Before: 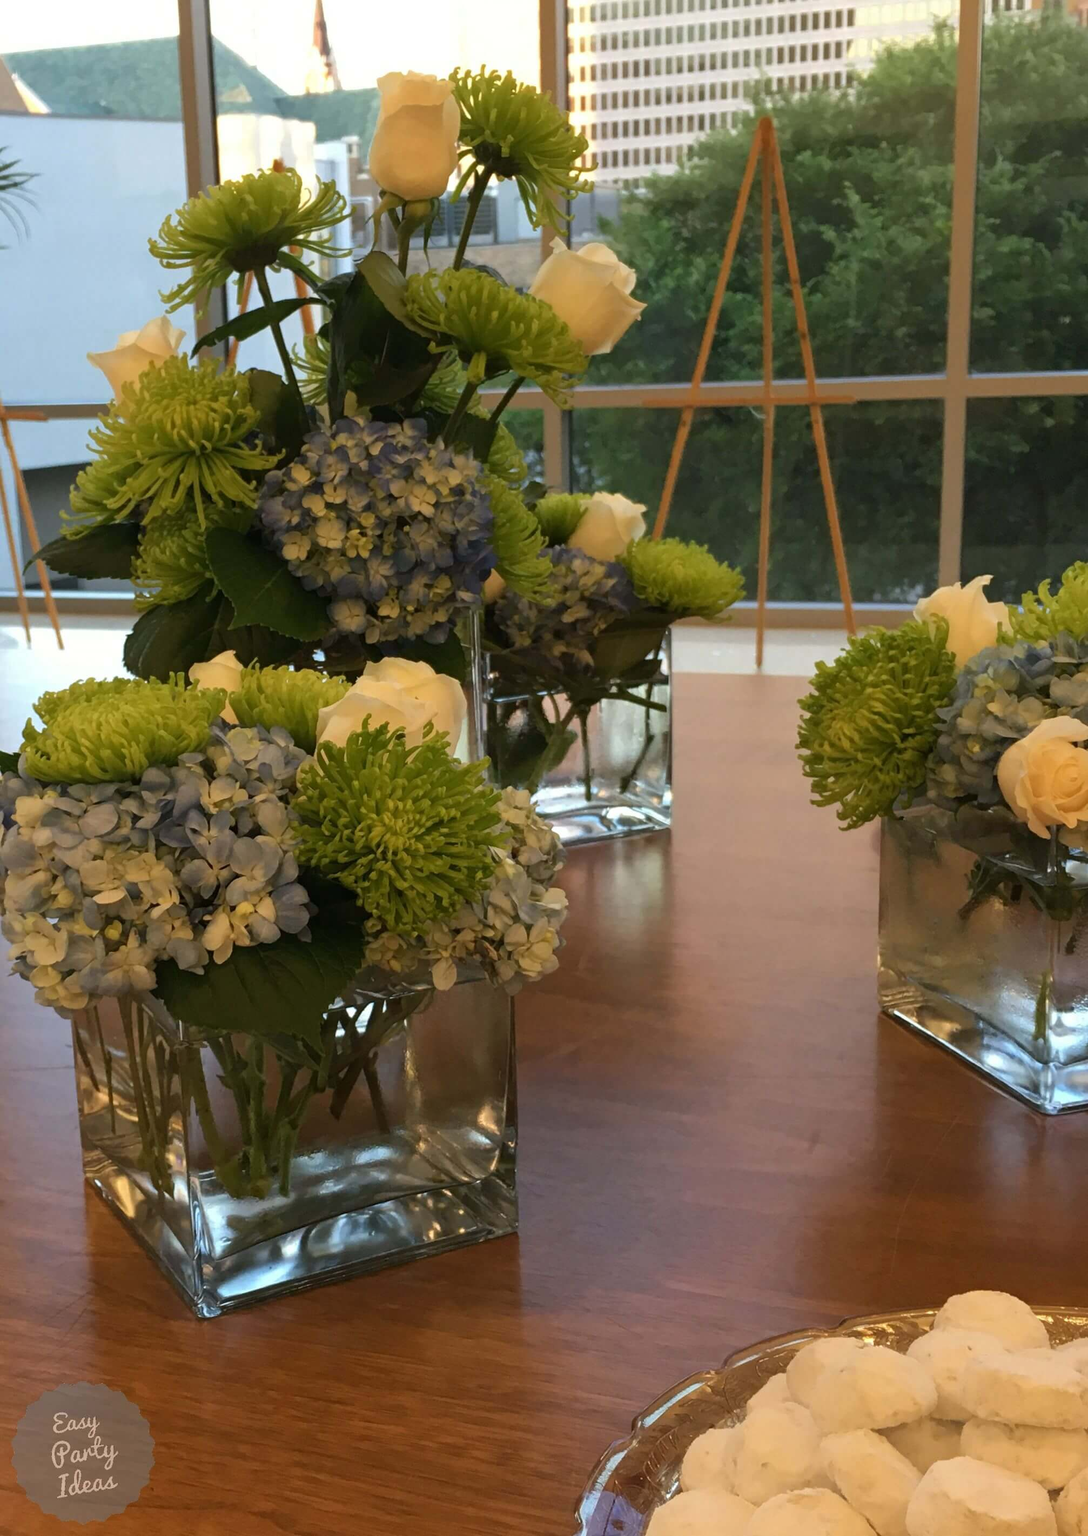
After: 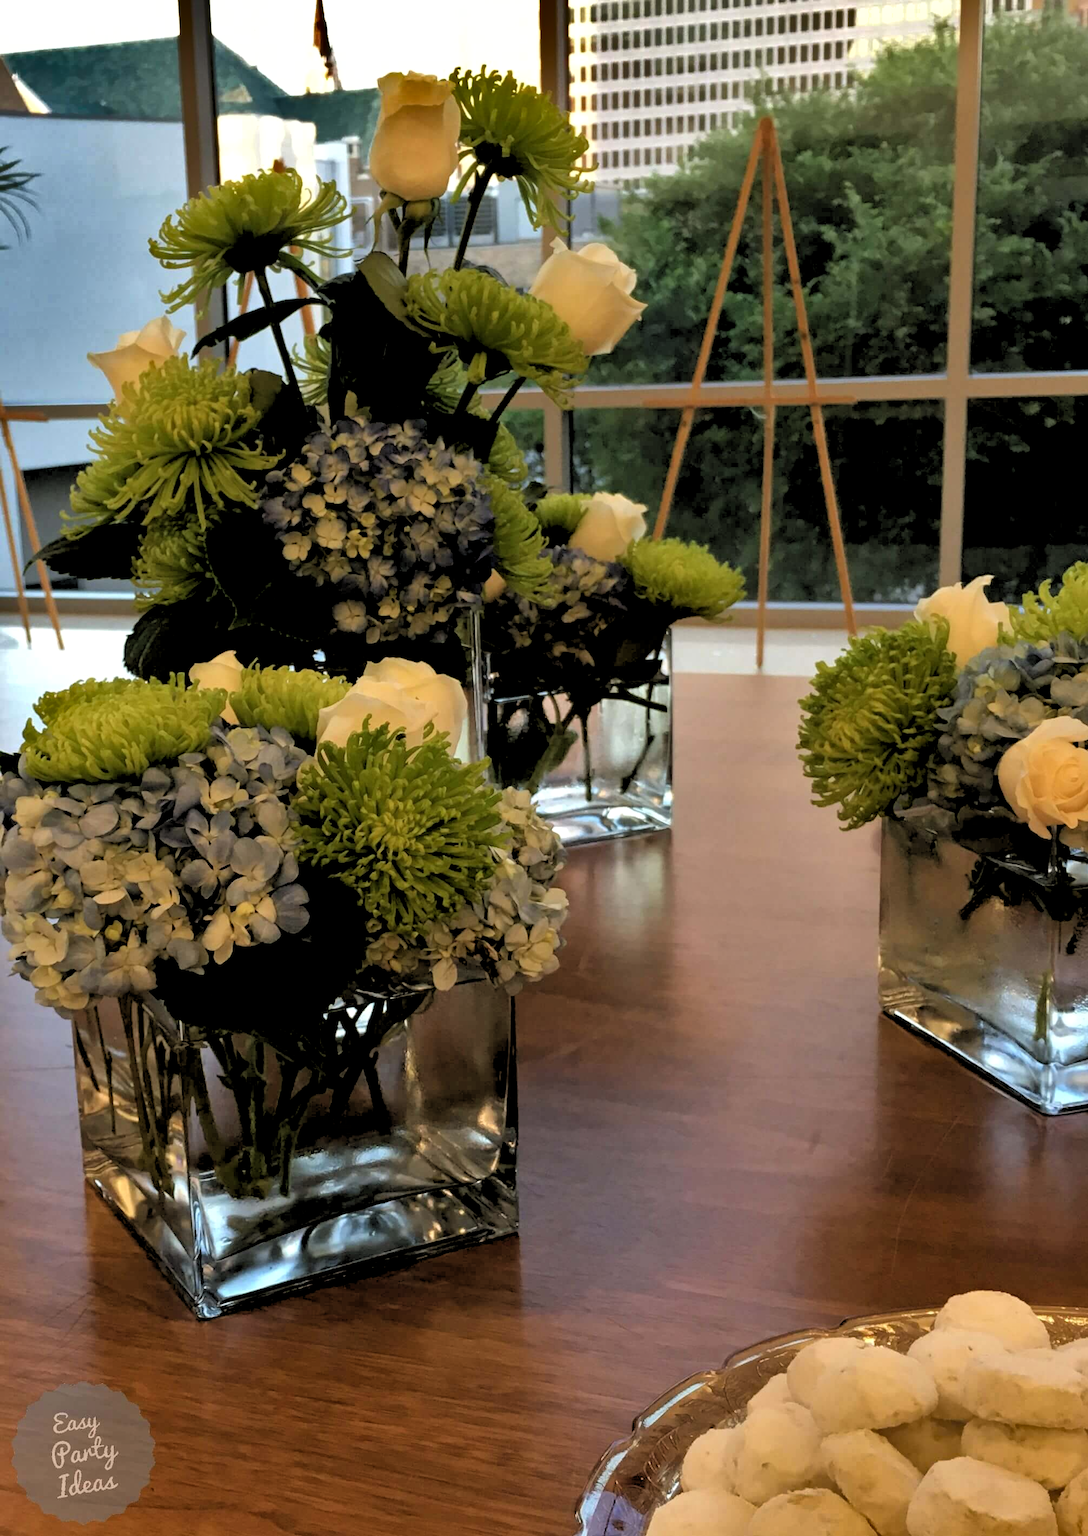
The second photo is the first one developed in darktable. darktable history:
shadows and highlights: shadows 24.5, highlights -78.15, soften with gaussian
rgb levels: levels [[0.029, 0.461, 0.922], [0, 0.5, 1], [0, 0.5, 1]]
